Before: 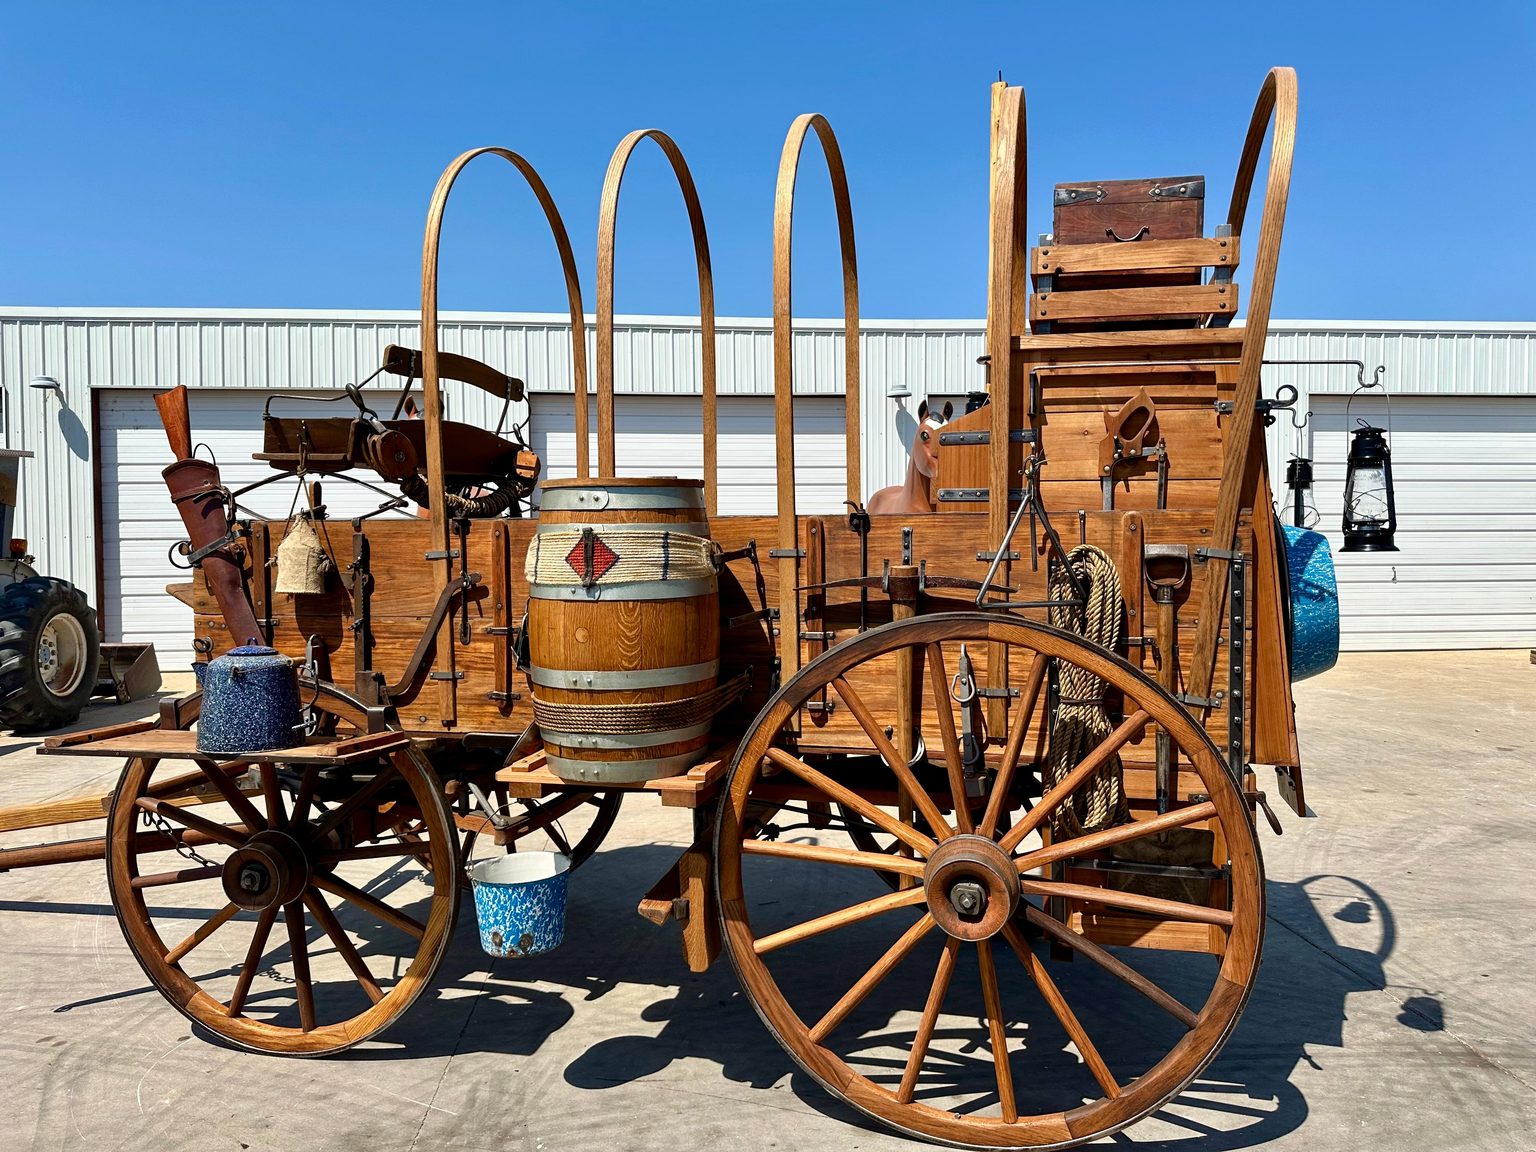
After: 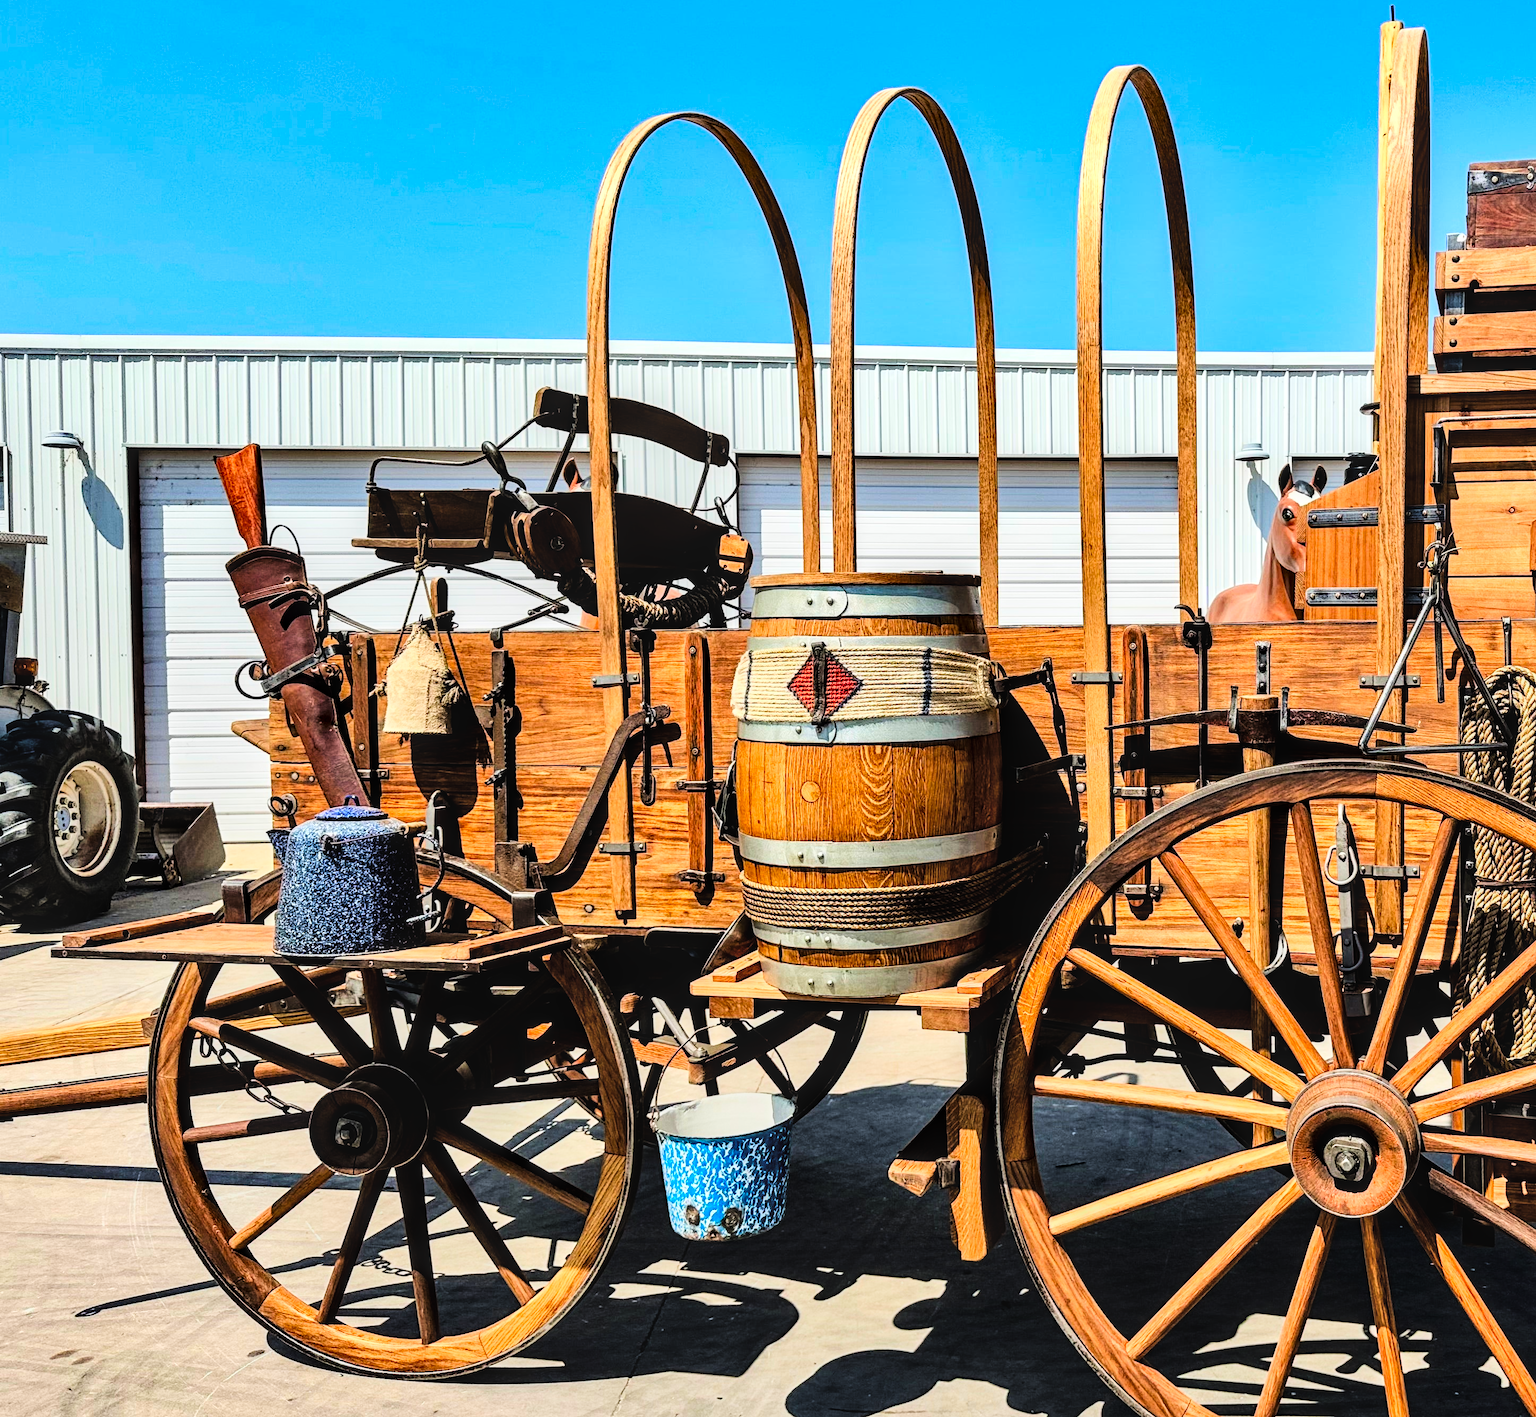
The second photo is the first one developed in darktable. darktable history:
white balance: emerald 1
local contrast: on, module defaults
tone curve: curves: ch0 [(0, 0) (0.004, 0) (0.133, 0.071) (0.325, 0.456) (0.832, 0.957) (1, 1)], color space Lab, linked channels, preserve colors none
crop: top 5.803%, right 27.864%, bottom 5.804%
shadows and highlights: soften with gaussian
